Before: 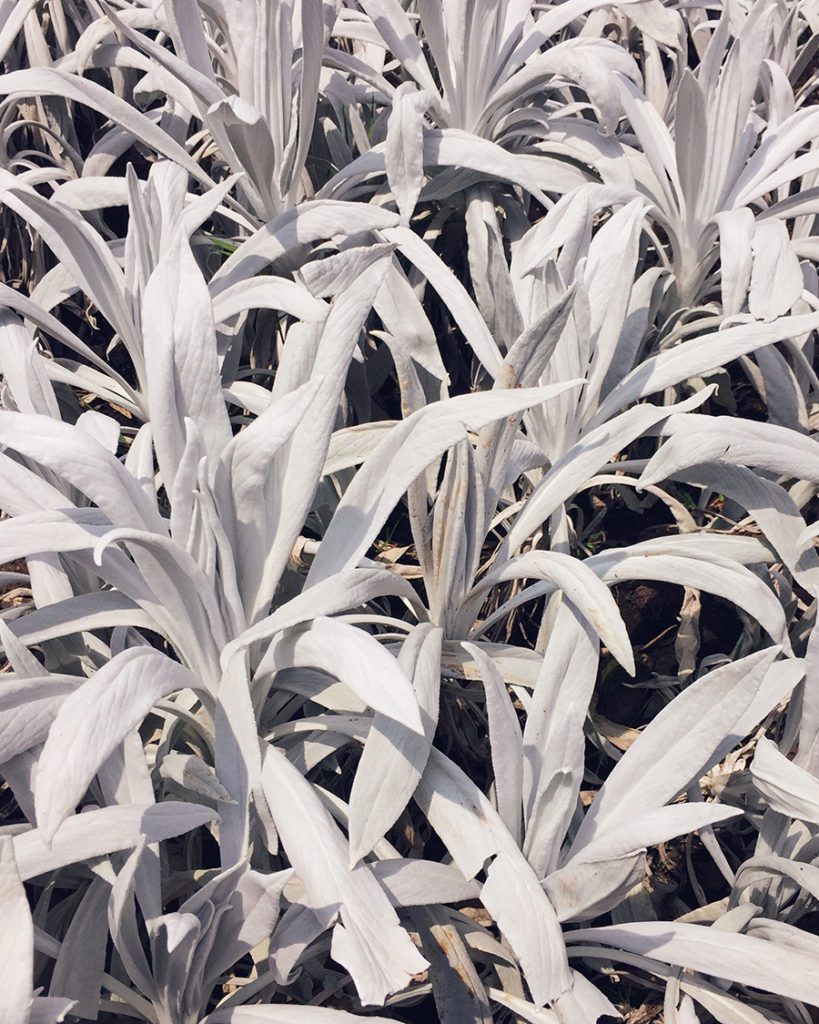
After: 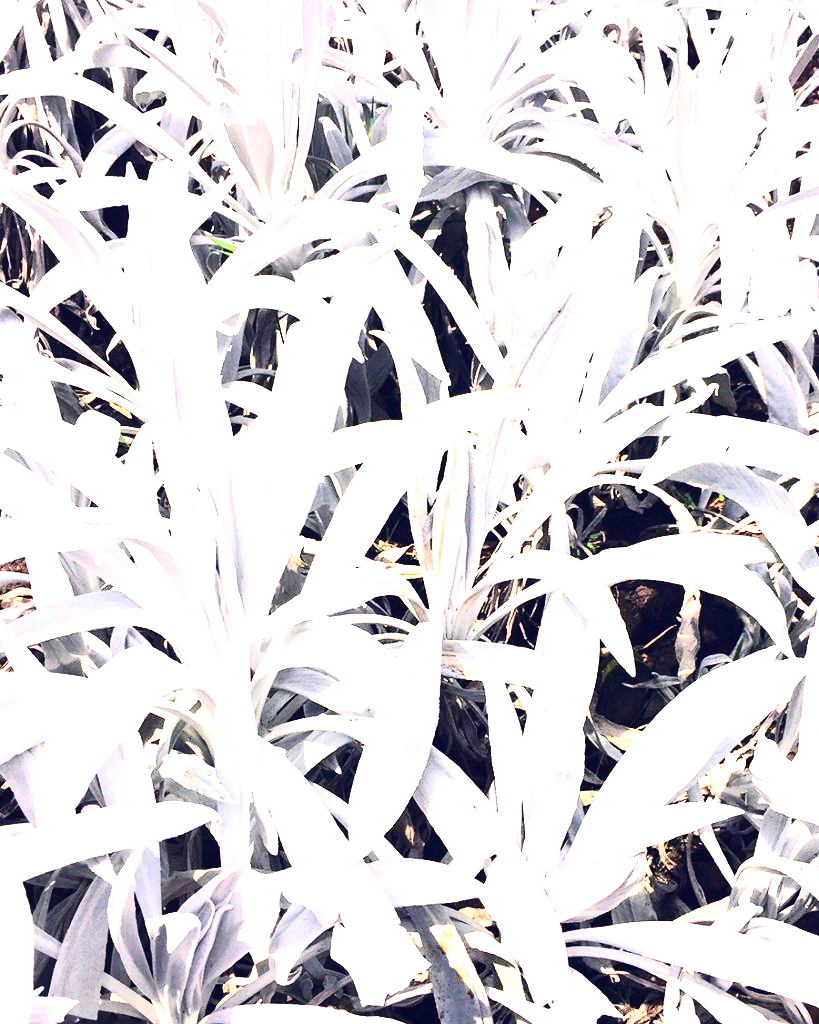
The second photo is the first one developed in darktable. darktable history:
contrast brightness saturation: contrast 0.32, brightness -0.08, saturation 0.17
grain: coarseness 0.81 ISO, strength 1.34%, mid-tones bias 0%
exposure: black level correction 0, exposure 2.088 EV, compensate exposure bias true, compensate highlight preservation false
